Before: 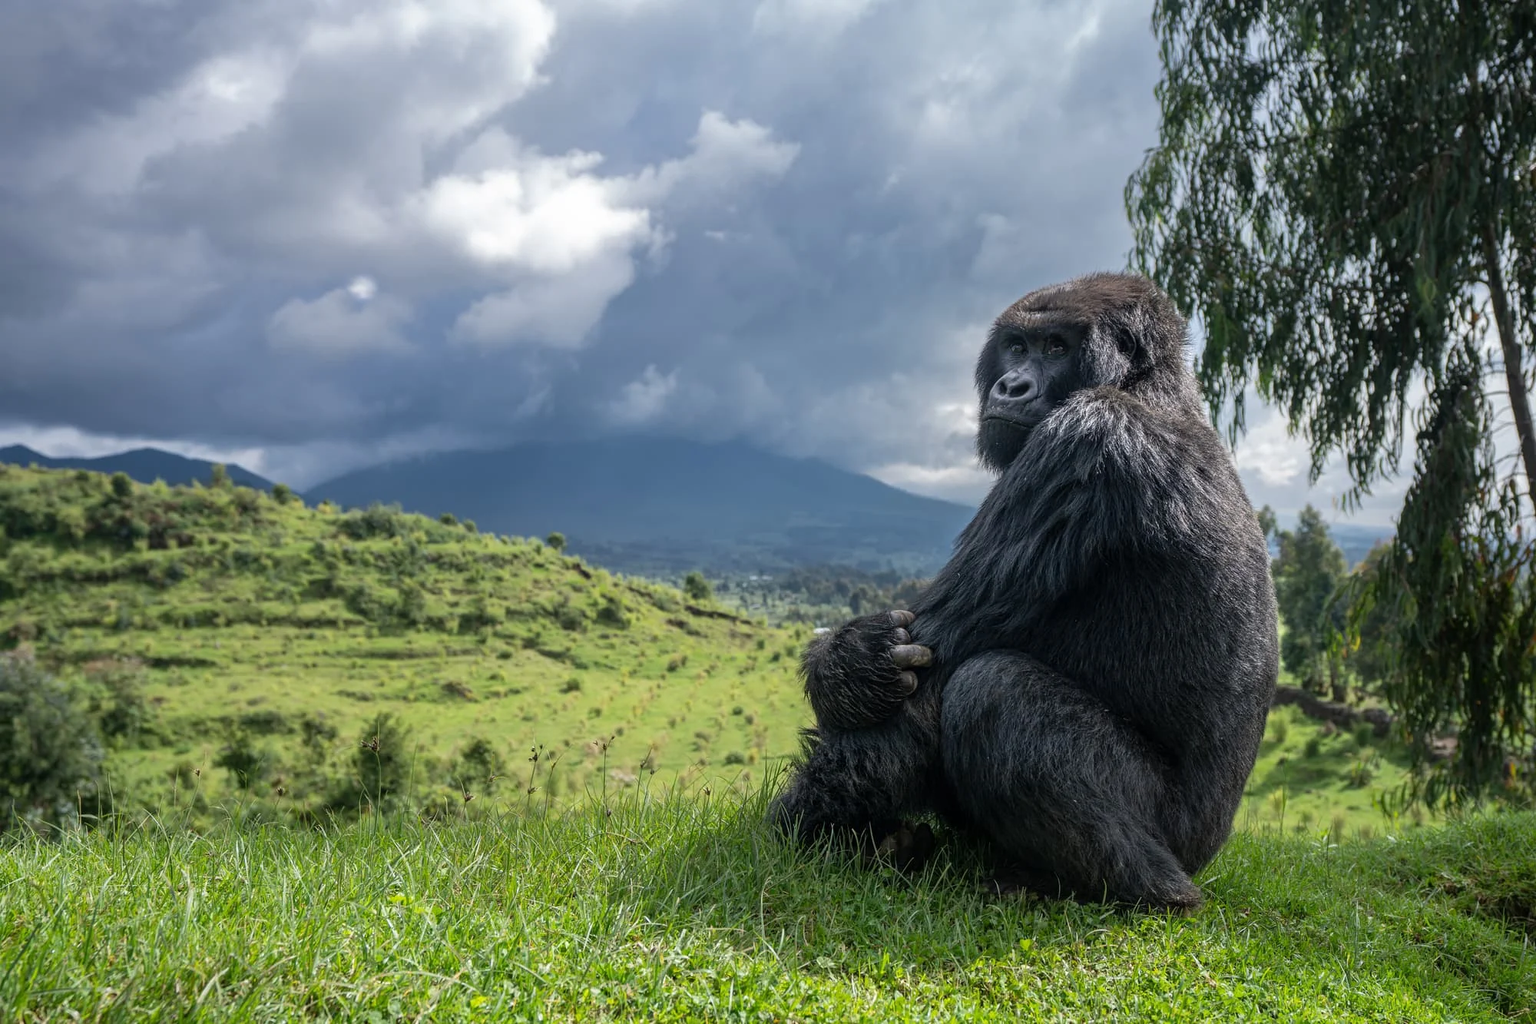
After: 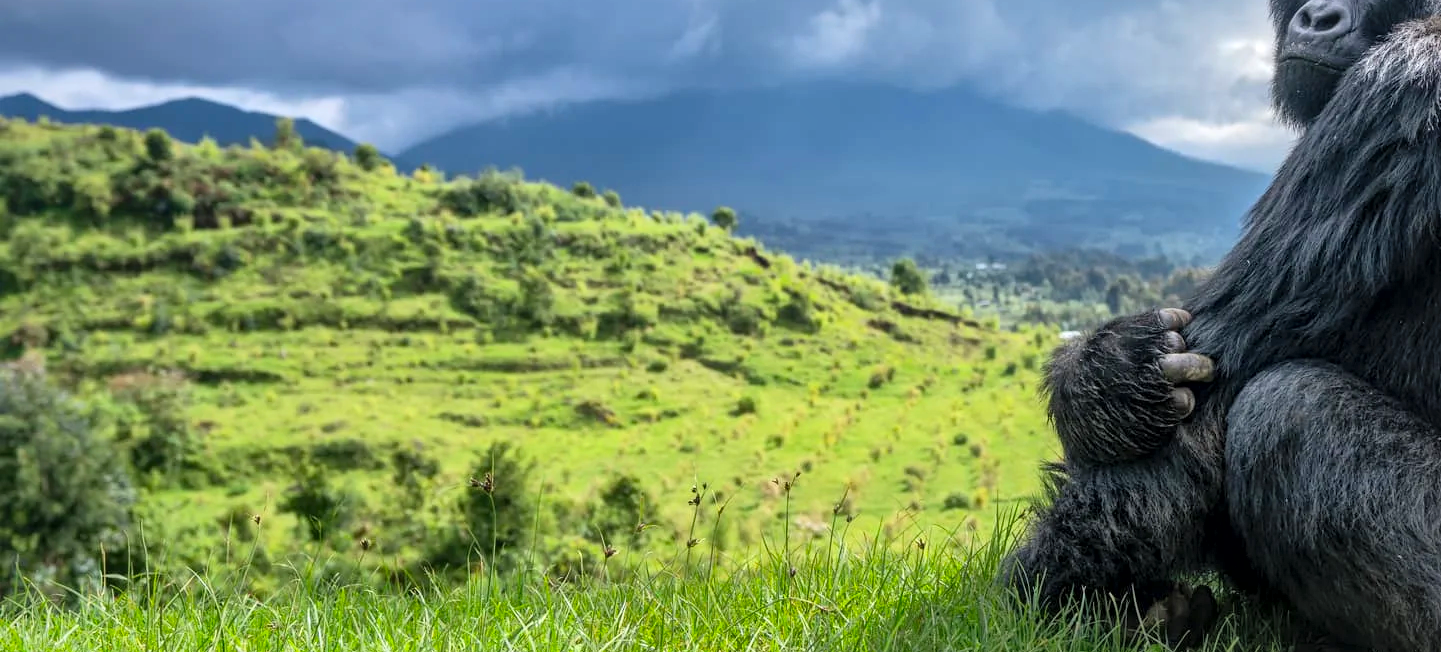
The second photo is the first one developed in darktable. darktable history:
crop: top 36.533%, right 27.946%, bottom 14.499%
contrast brightness saturation: contrast 0.065, brightness 0.177, saturation 0.398
local contrast: mode bilateral grid, contrast 25, coarseness 61, detail 151%, midtone range 0.2
